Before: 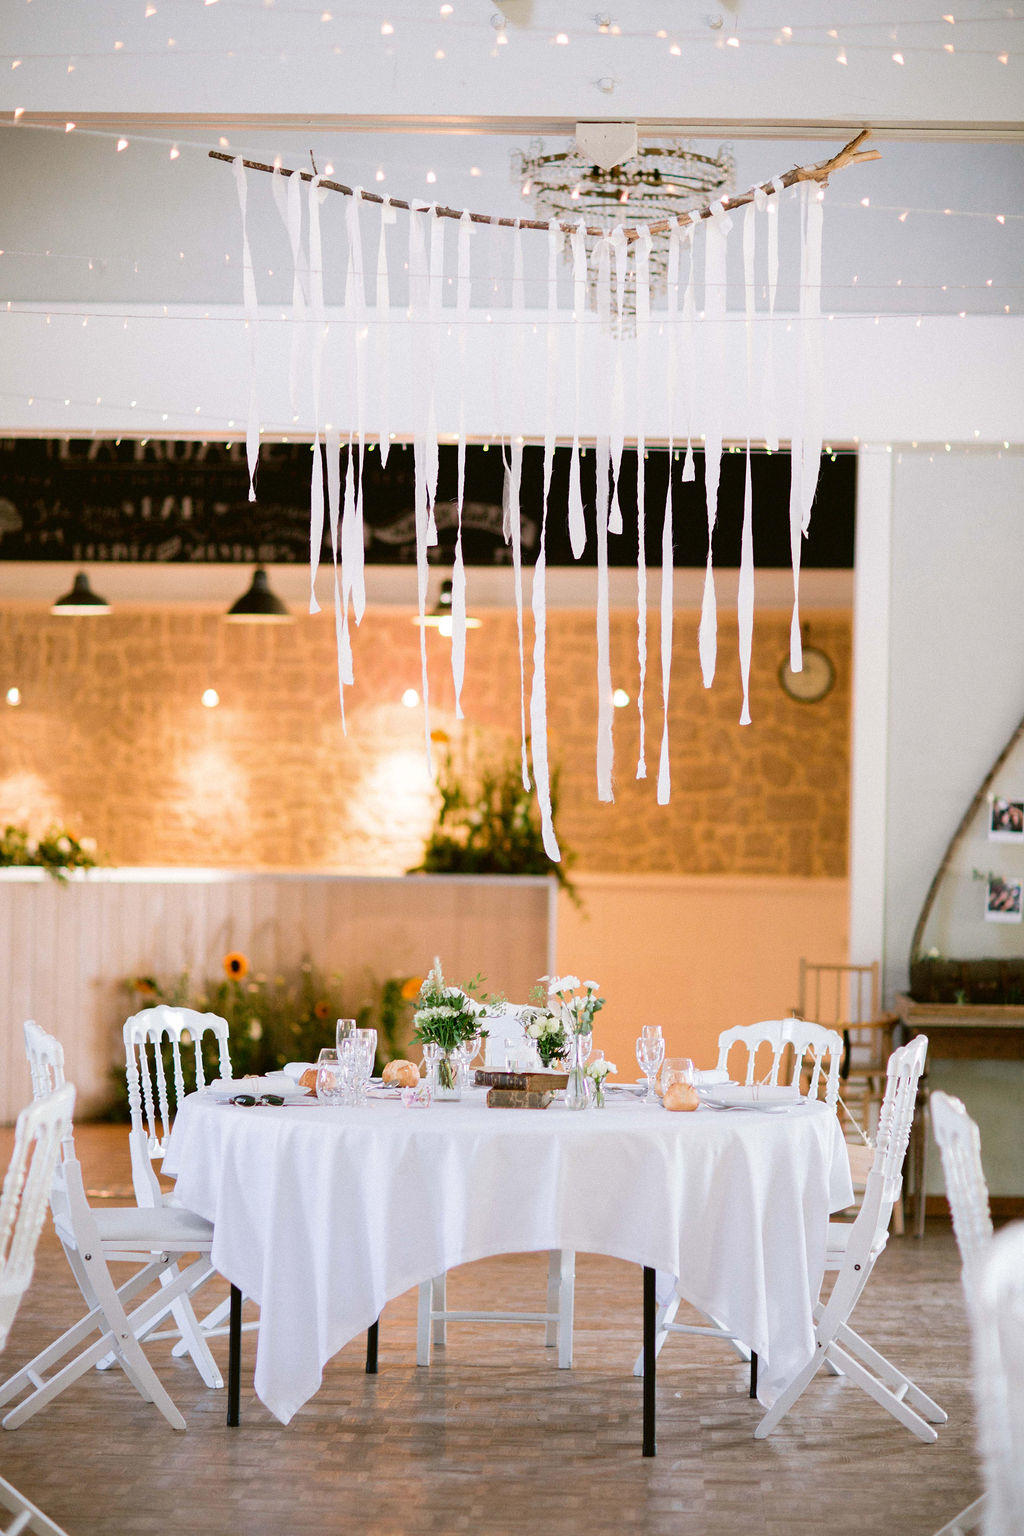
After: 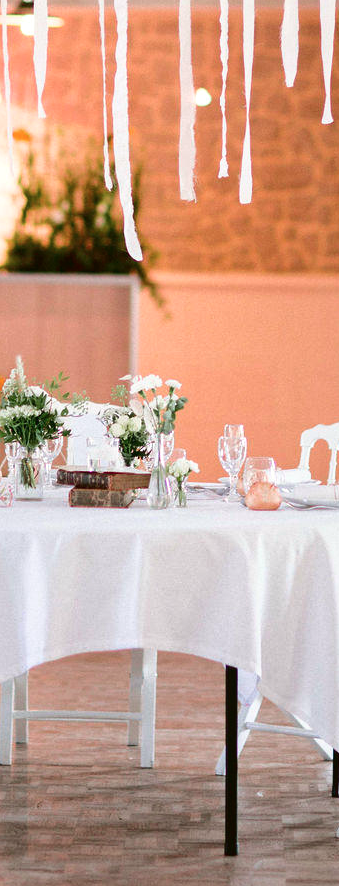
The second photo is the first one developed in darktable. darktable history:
local contrast: mode bilateral grid, contrast 20, coarseness 50, detail 120%, midtone range 0.2
tone curve: curves: ch0 [(0, 0.021) (0.059, 0.053) (0.212, 0.18) (0.337, 0.304) (0.495, 0.505) (0.725, 0.731) (0.89, 0.919) (1, 1)]; ch1 [(0, 0) (0.094, 0.081) (0.285, 0.299) (0.413, 0.43) (0.479, 0.475) (0.54, 0.55) (0.615, 0.65) (0.683, 0.688) (1, 1)]; ch2 [(0, 0) (0.257, 0.217) (0.434, 0.434) (0.498, 0.507) (0.599, 0.578) (1, 1)], color space Lab, independent channels, preserve colors none
crop: left 40.878%, top 39.176%, right 25.993%, bottom 3.081%
